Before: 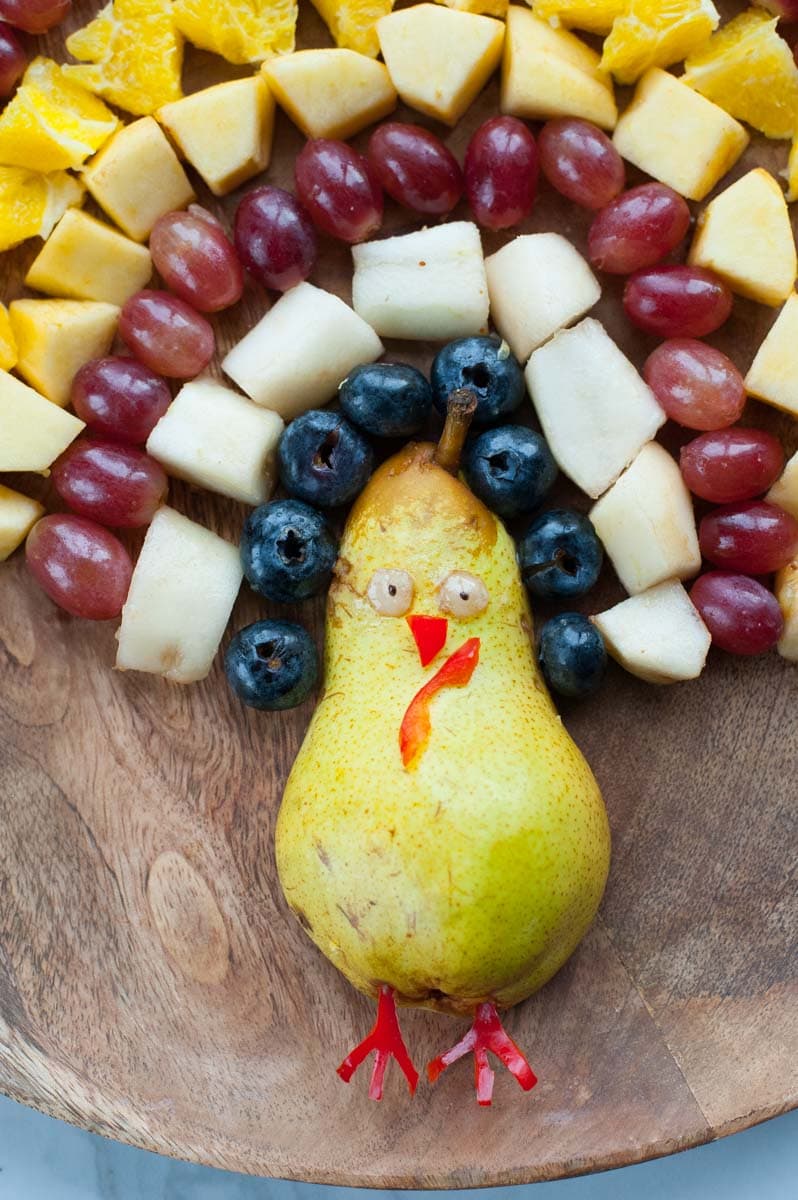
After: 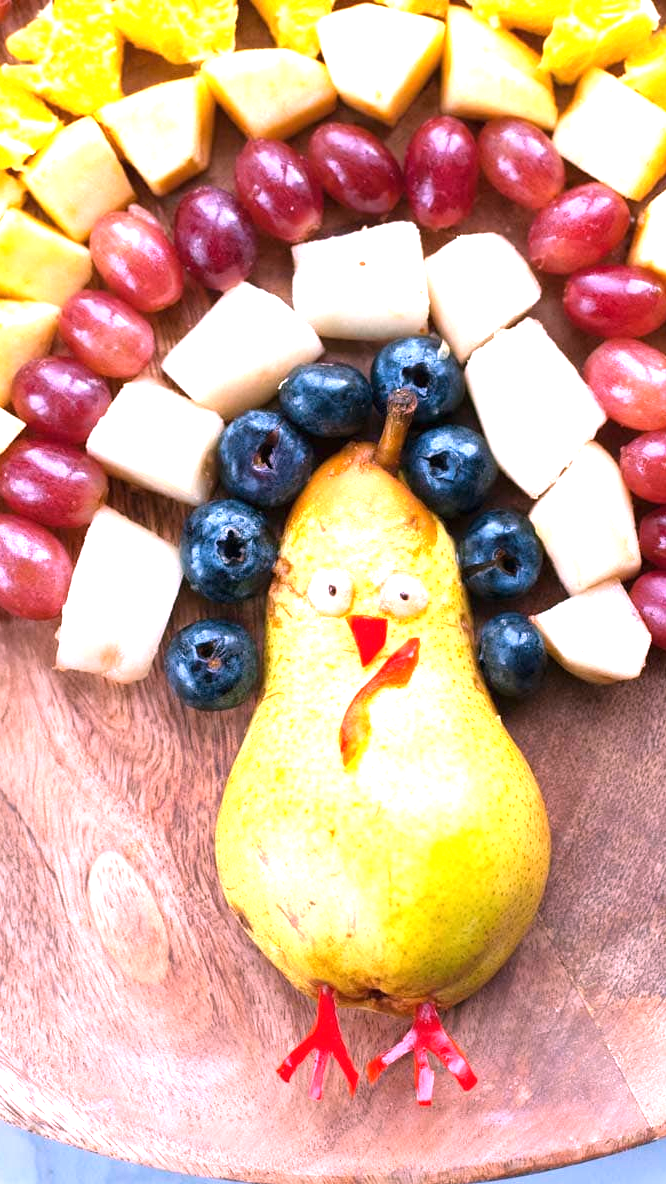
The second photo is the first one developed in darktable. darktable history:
crop: left 7.598%, right 7.873%
white balance: red 1.188, blue 1.11
exposure: black level correction 0, exposure 1.1 EV, compensate highlight preservation false
